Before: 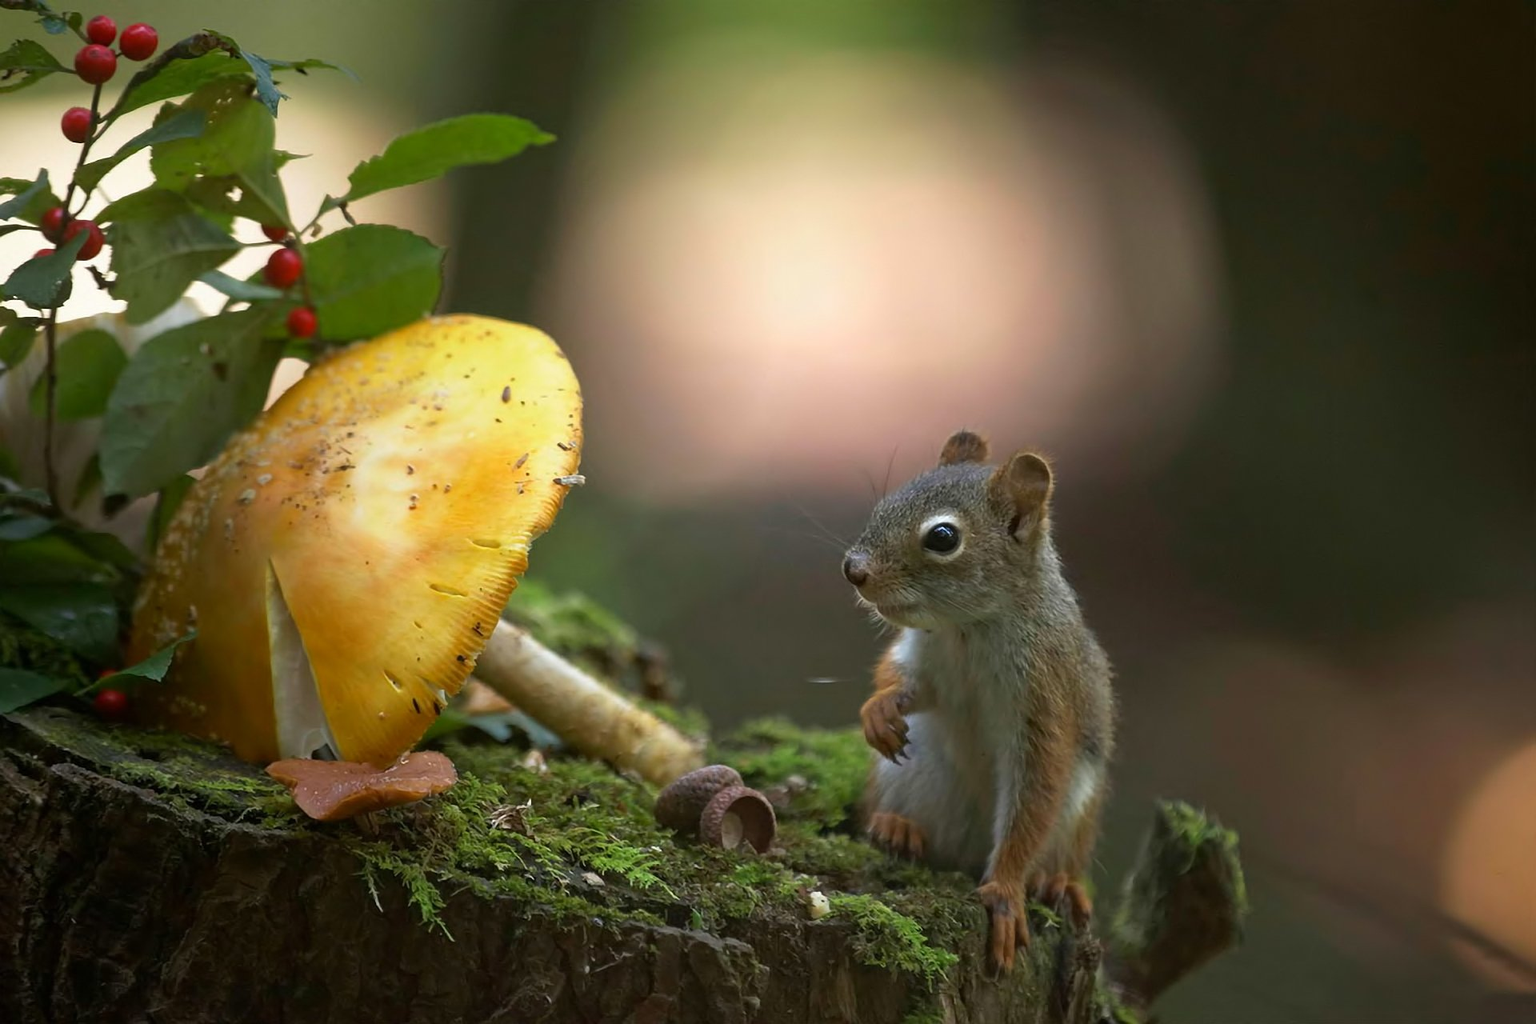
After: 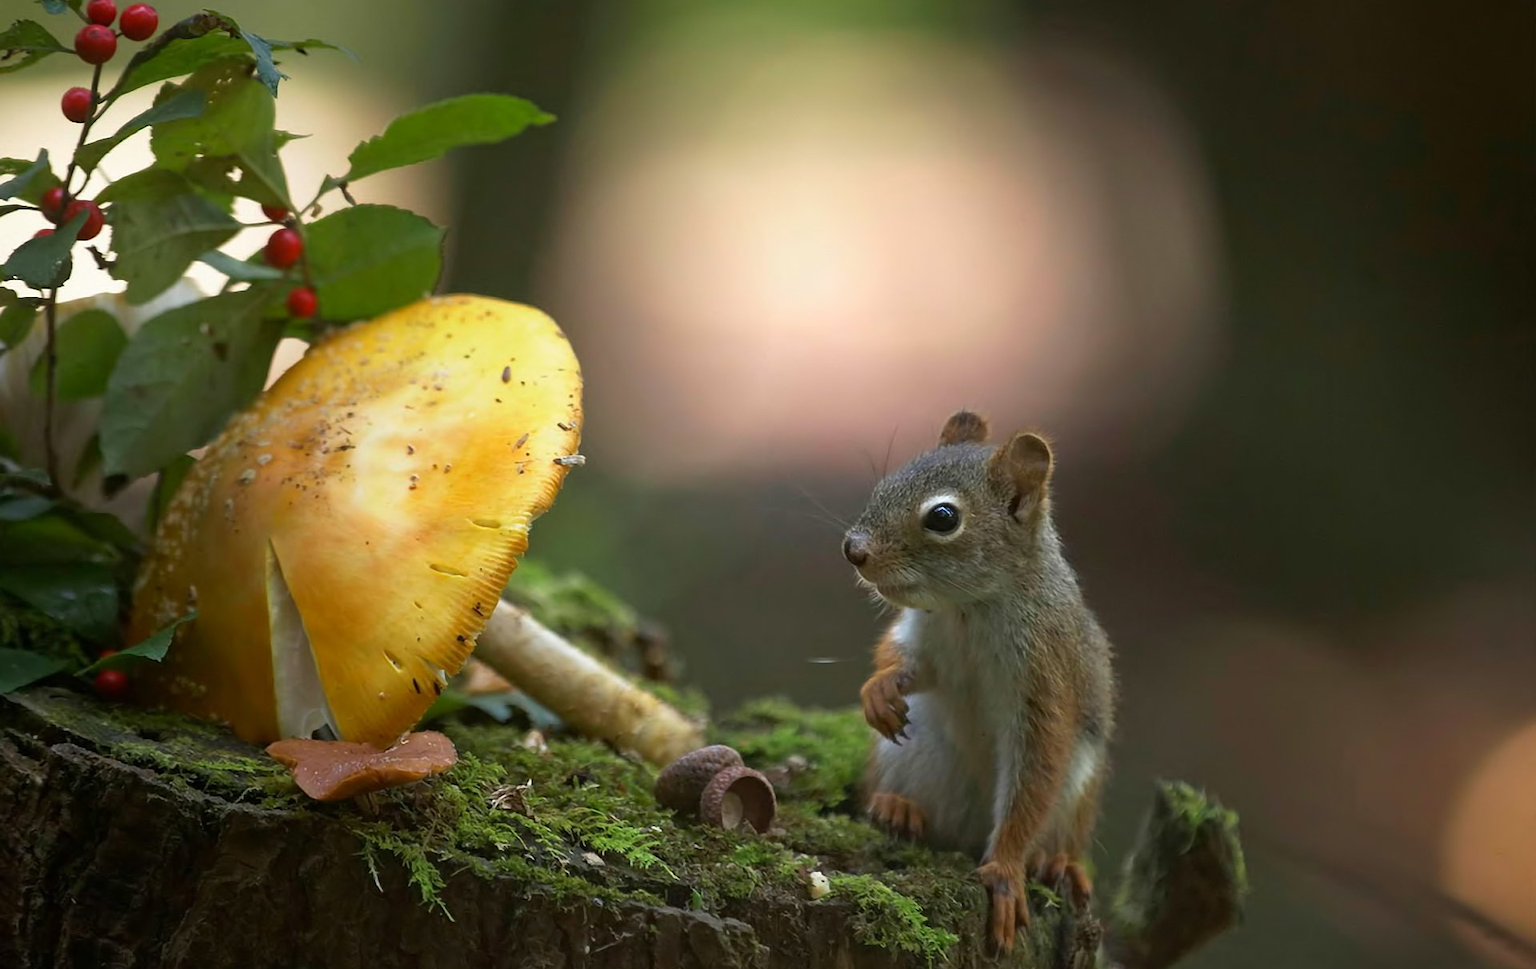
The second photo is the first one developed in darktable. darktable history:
crop and rotate: top 1.974%, bottom 3.272%
